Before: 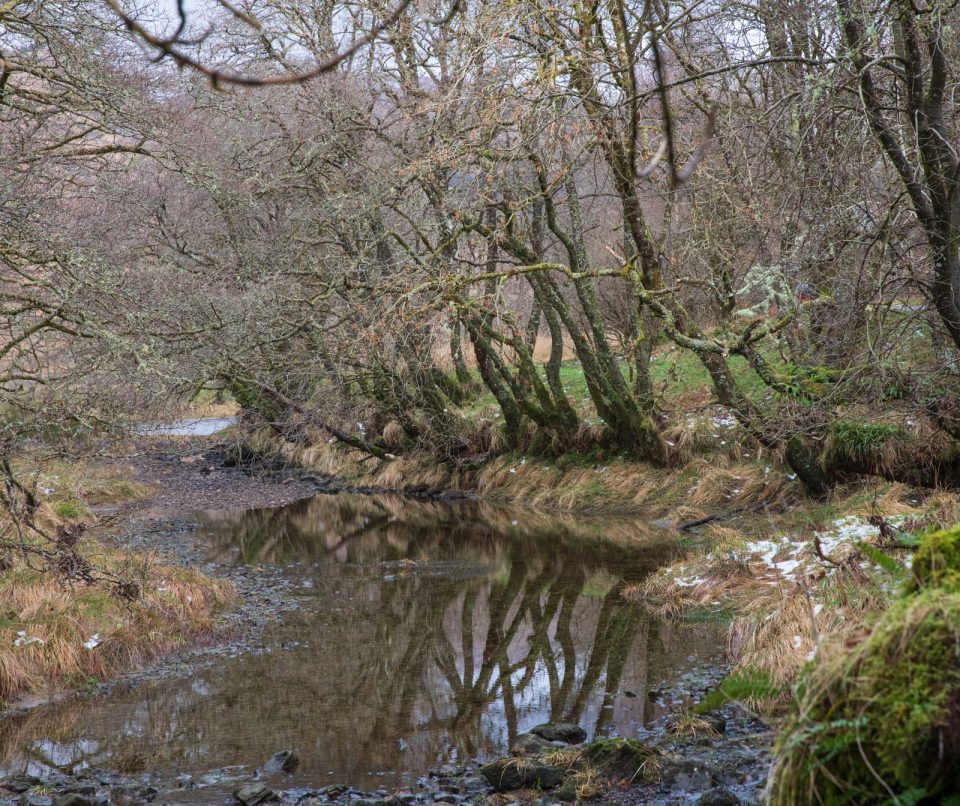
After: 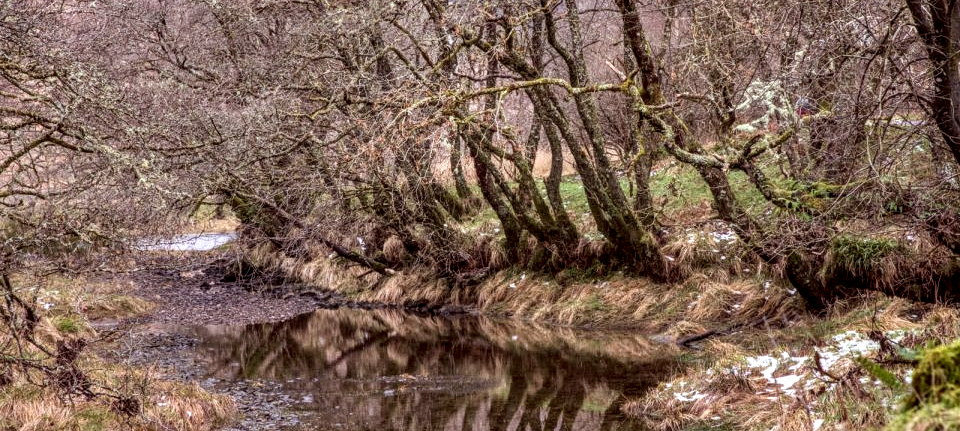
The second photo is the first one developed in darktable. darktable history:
crop and rotate: top 23.043%, bottom 23.437%
local contrast: highlights 12%, shadows 38%, detail 183%, midtone range 0.471
rgb levels: mode RGB, independent channels, levels [[0, 0.474, 1], [0, 0.5, 1], [0, 0.5, 1]]
